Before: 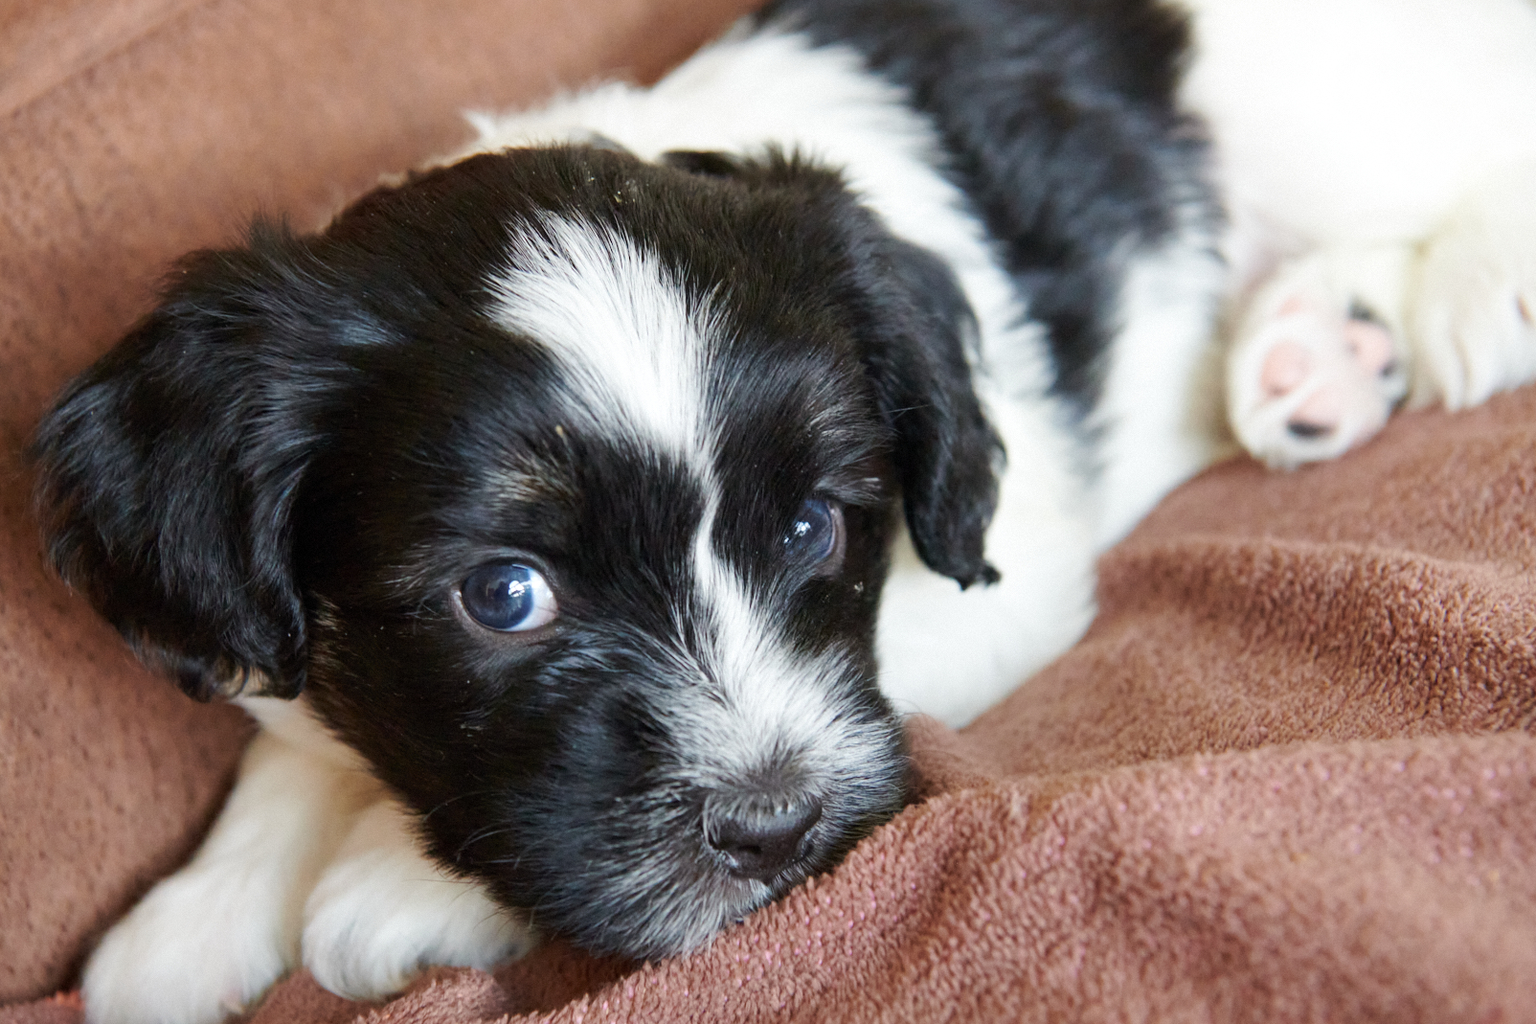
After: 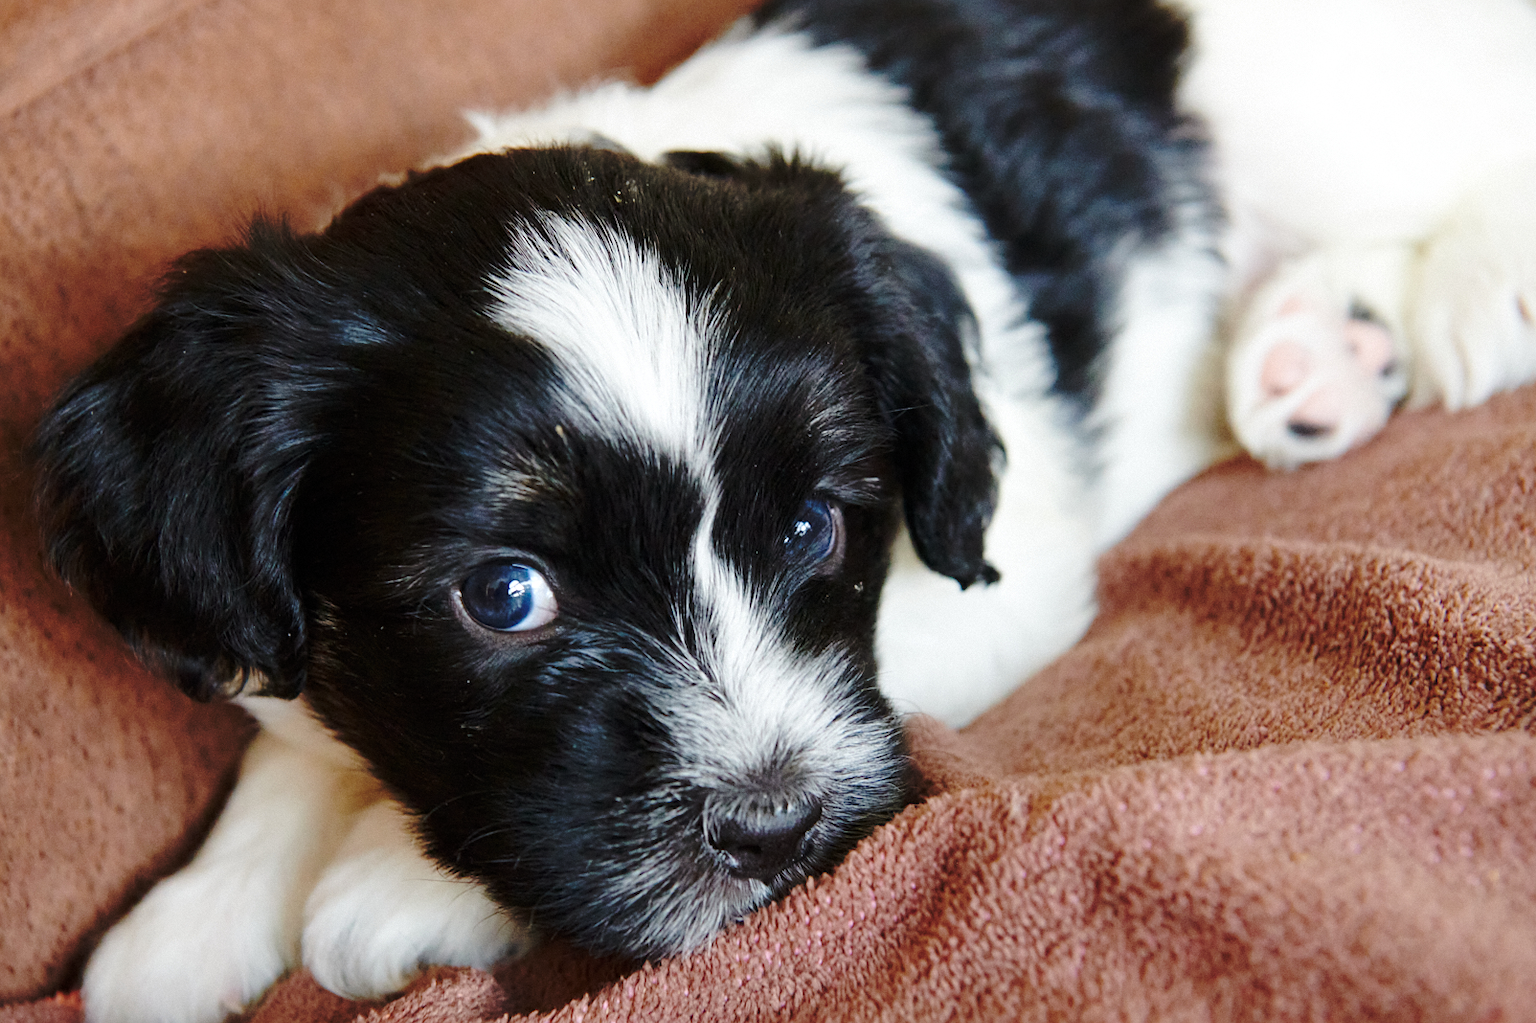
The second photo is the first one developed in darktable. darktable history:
sharpen: amount 0.2
base curve: curves: ch0 [(0, 0) (0.073, 0.04) (0.157, 0.139) (0.492, 0.492) (0.758, 0.758) (1, 1)], preserve colors none
